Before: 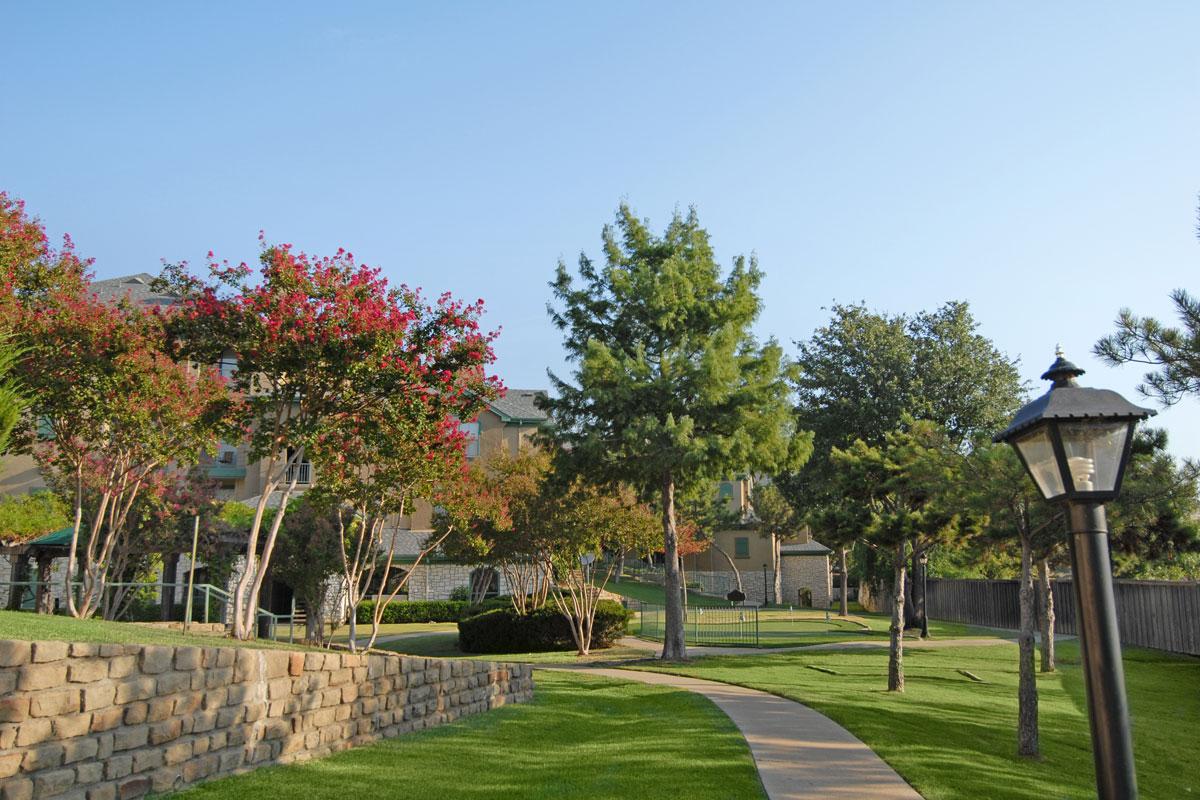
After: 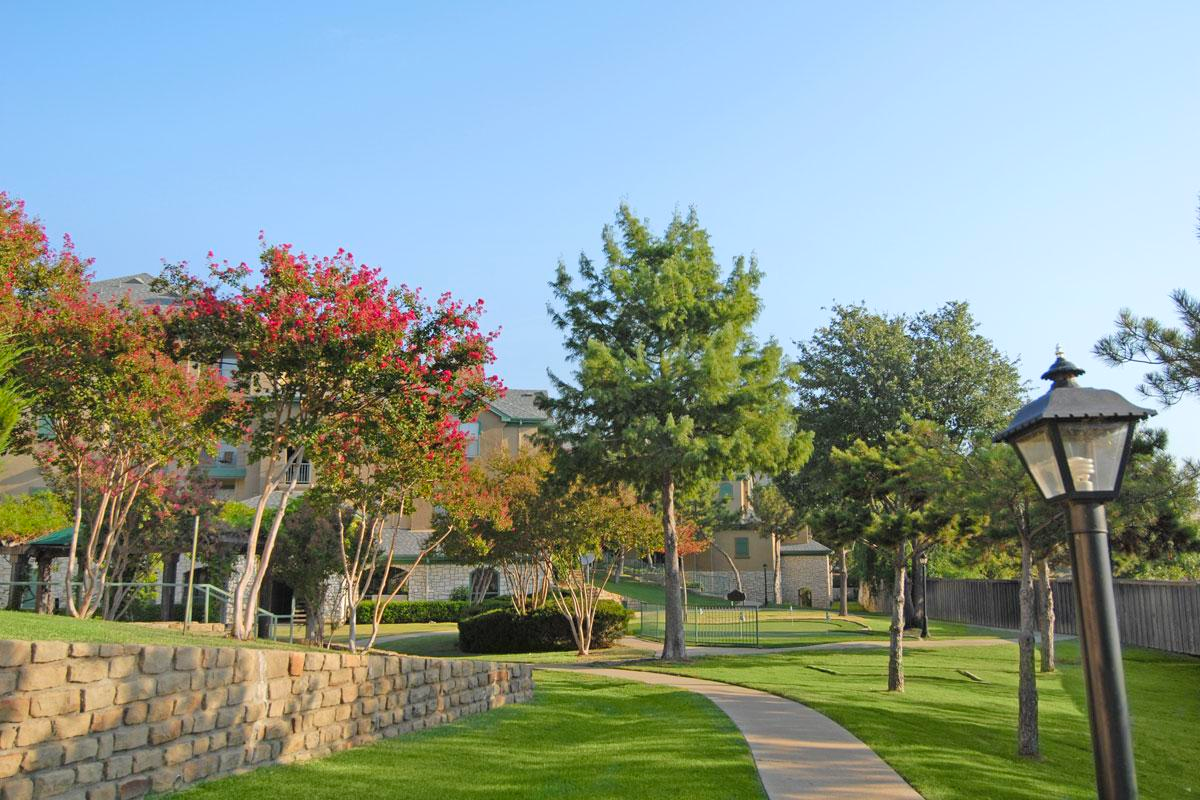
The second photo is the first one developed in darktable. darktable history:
contrast brightness saturation: brightness 0.089, saturation 0.195
